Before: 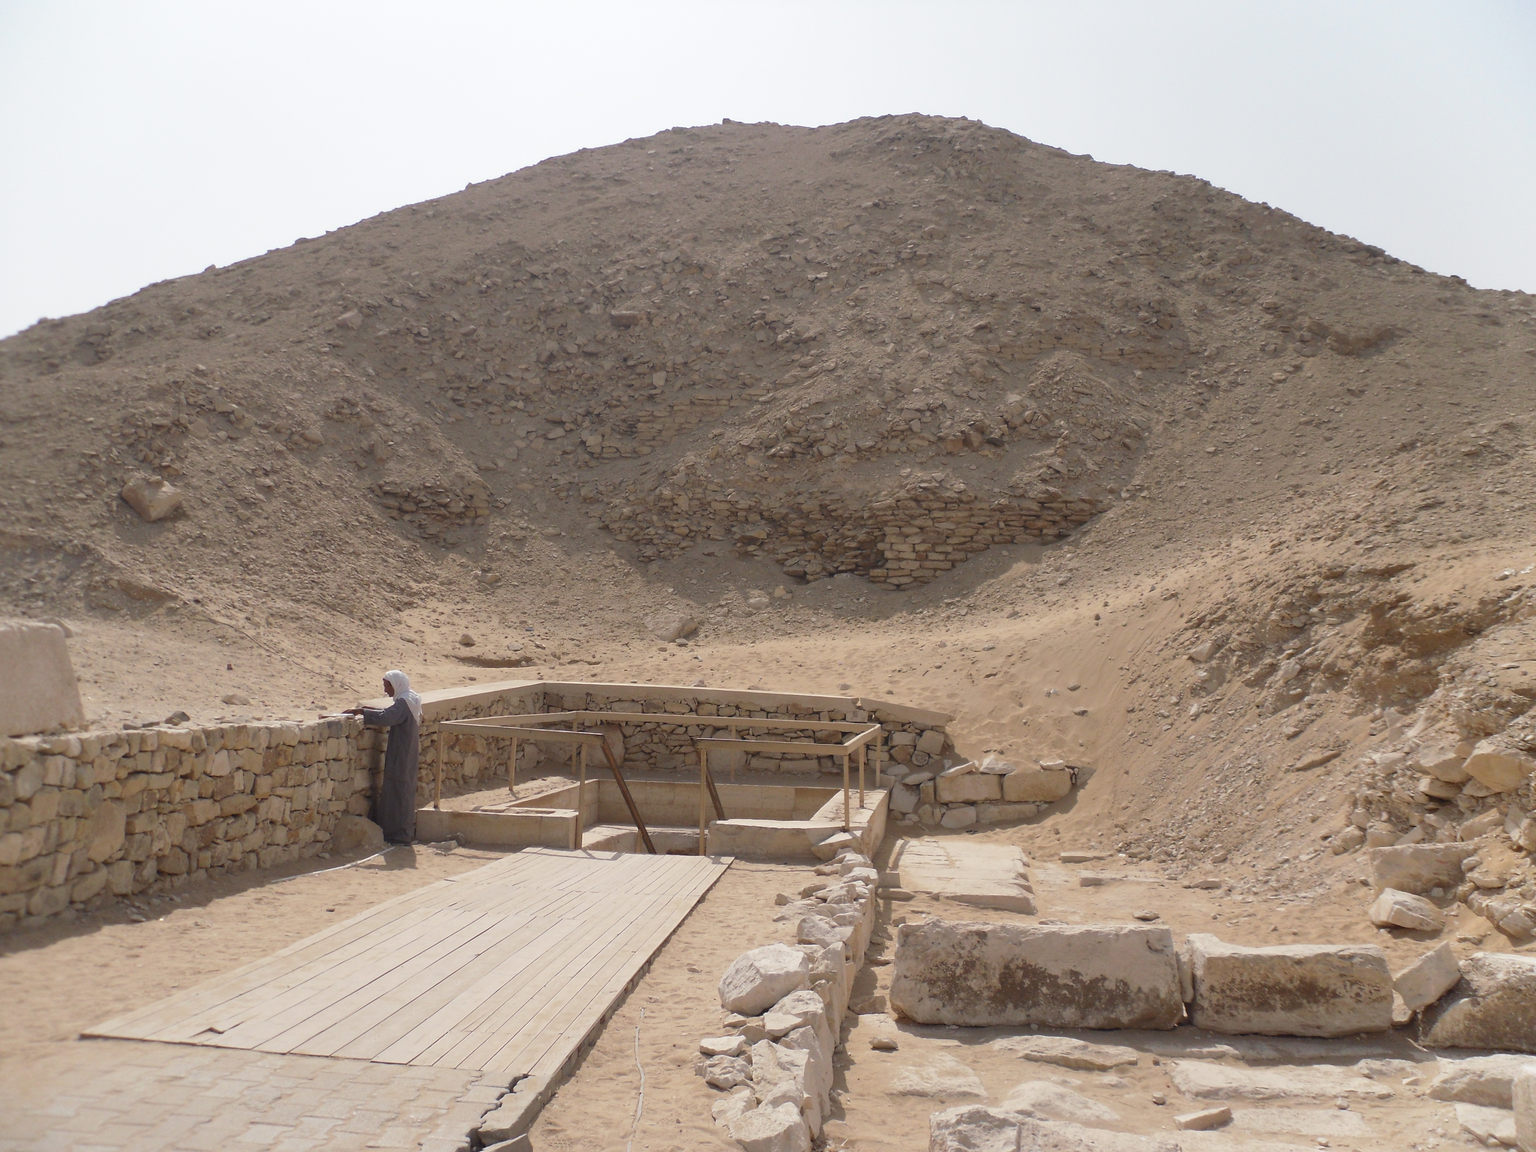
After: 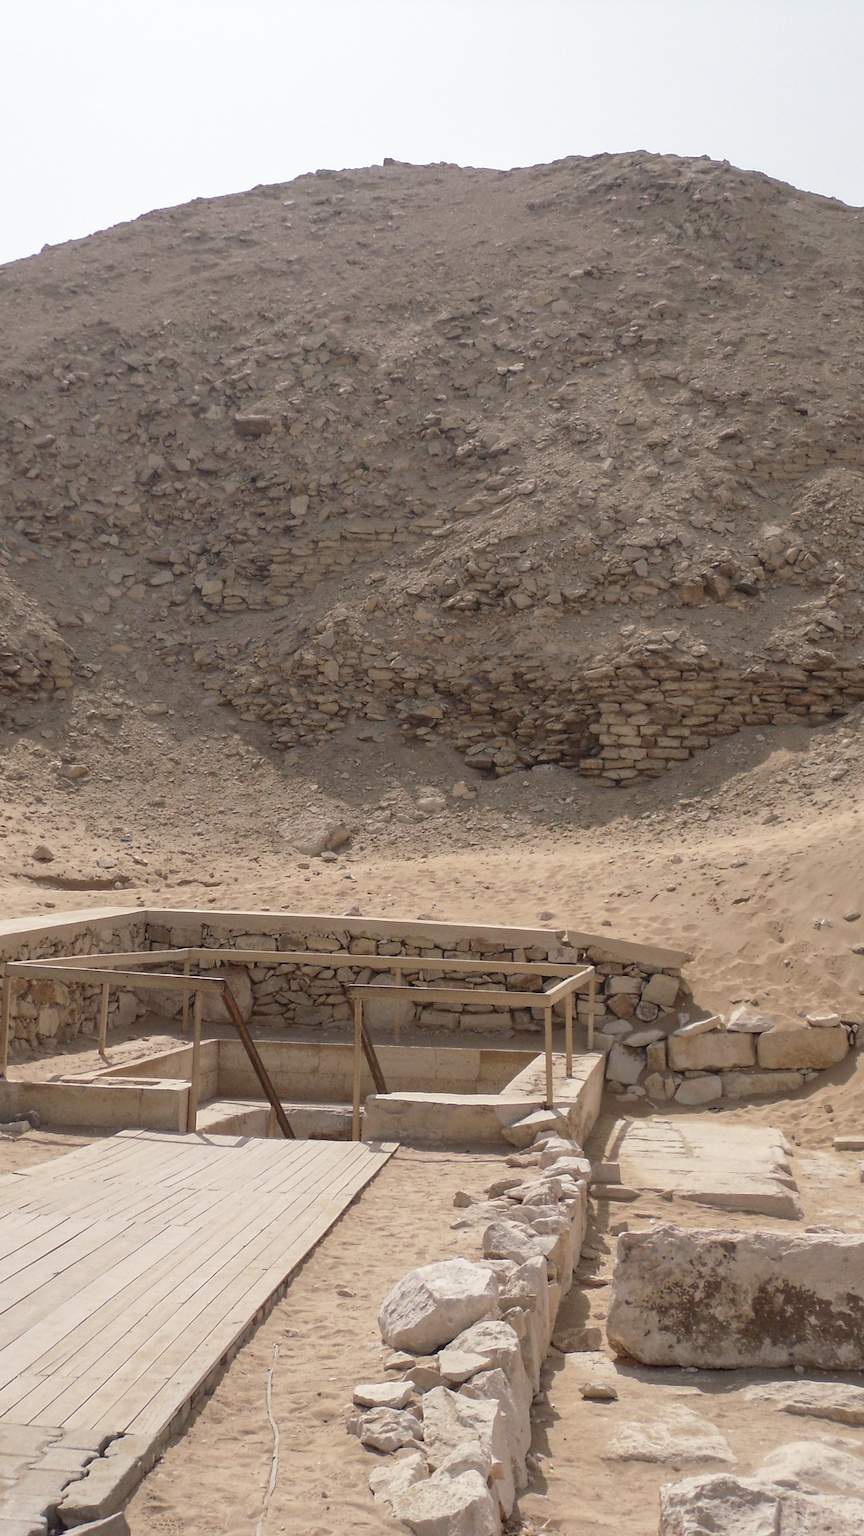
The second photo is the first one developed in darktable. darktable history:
local contrast: highlights 92%, shadows 89%, detail 160%, midtone range 0.2
crop: left 28.339%, right 29.456%
